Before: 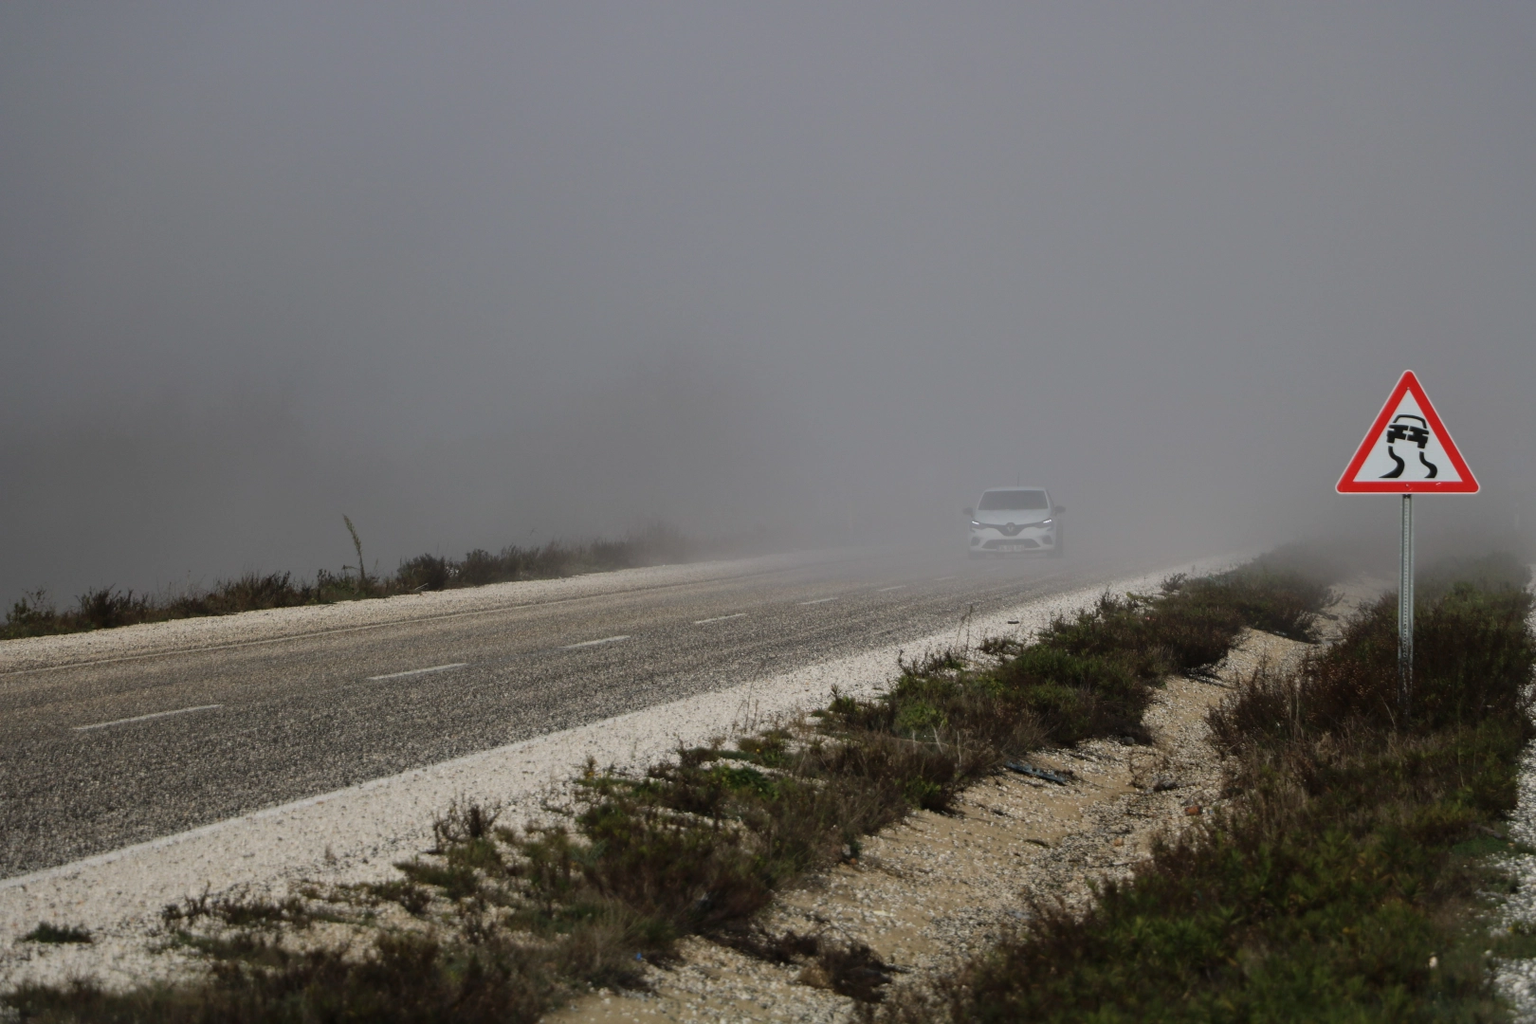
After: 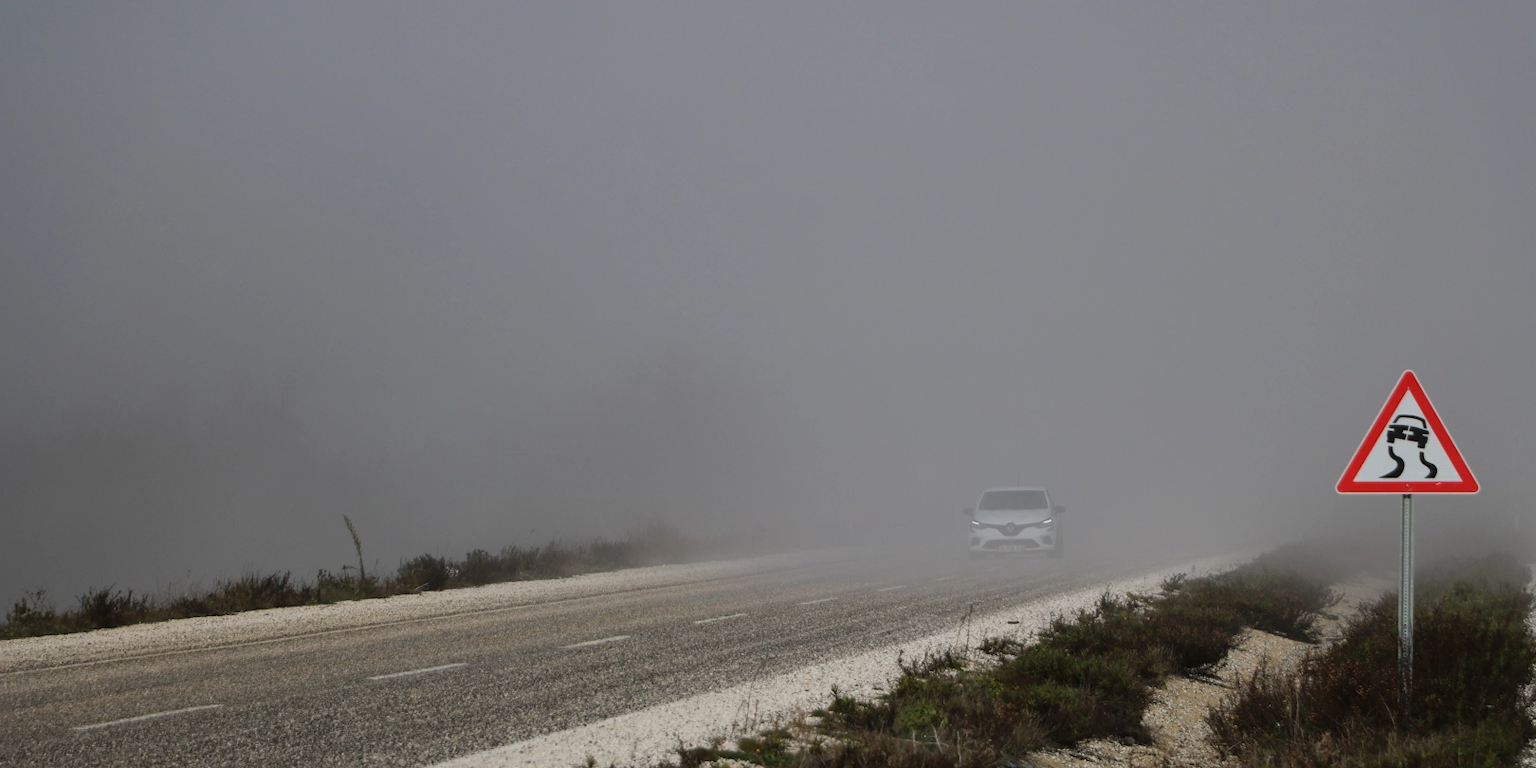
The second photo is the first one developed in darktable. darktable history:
crop: bottom 24.967%
